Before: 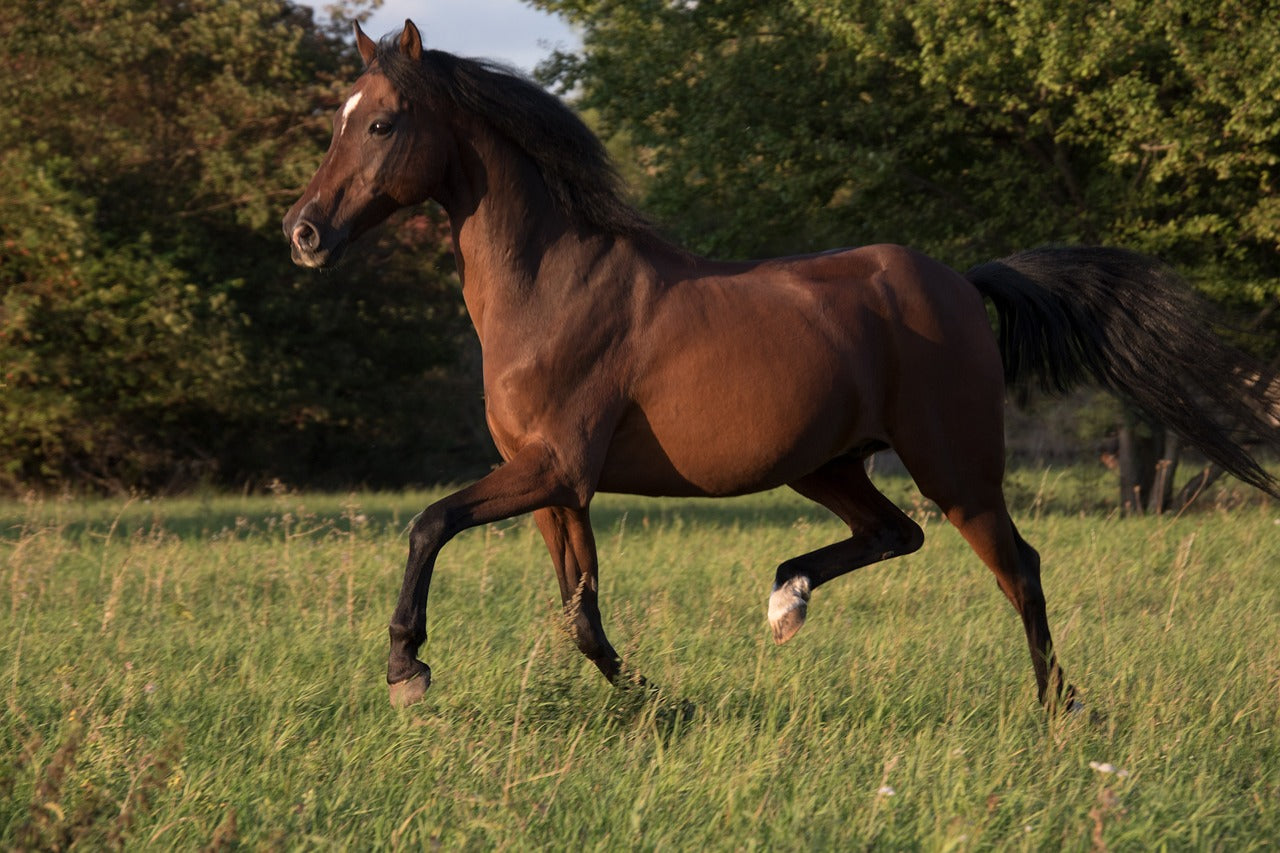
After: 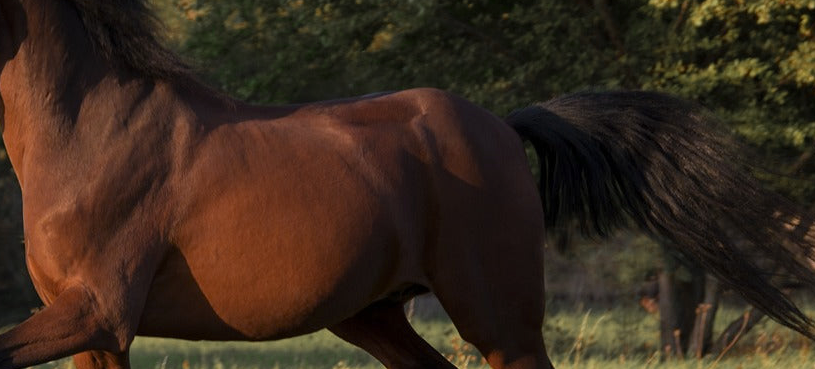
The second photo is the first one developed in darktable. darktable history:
contrast brightness saturation: saturation -0.05
color zones: curves: ch0 [(0.11, 0.396) (0.195, 0.36) (0.25, 0.5) (0.303, 0.412) (0.357, 0.544) (0.75, 0.5) (0.967, 0.328)]; ch1 [(0, 0.468) (0.112, 0.512) (0.202, 0.6) (0.25, 0.5) (0.307, 0.352) (0.357, 0.544) (0.75, 0.5) (0.963, 0.524)]
exposure: exposure 0.2 EV, compensate highlight preservation false
crop: left 36.005%, top 18.293%, right 0.31%, bottom 38.444%
